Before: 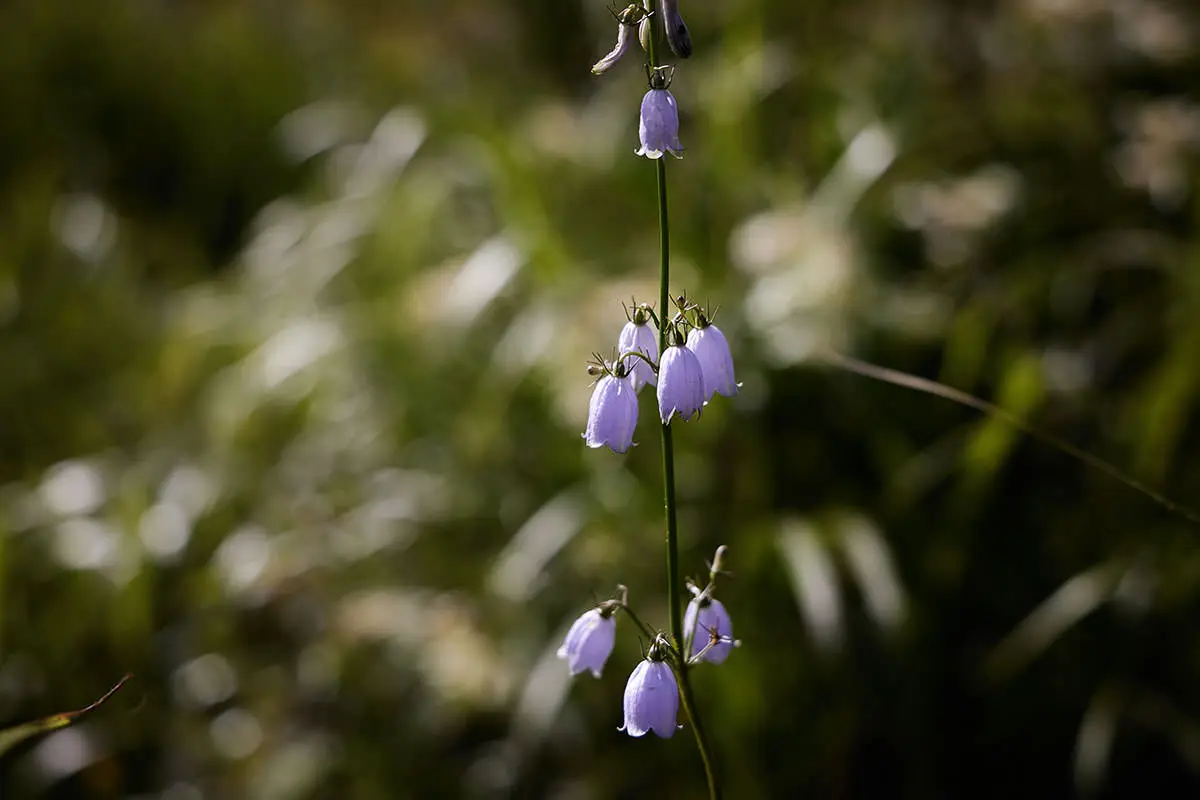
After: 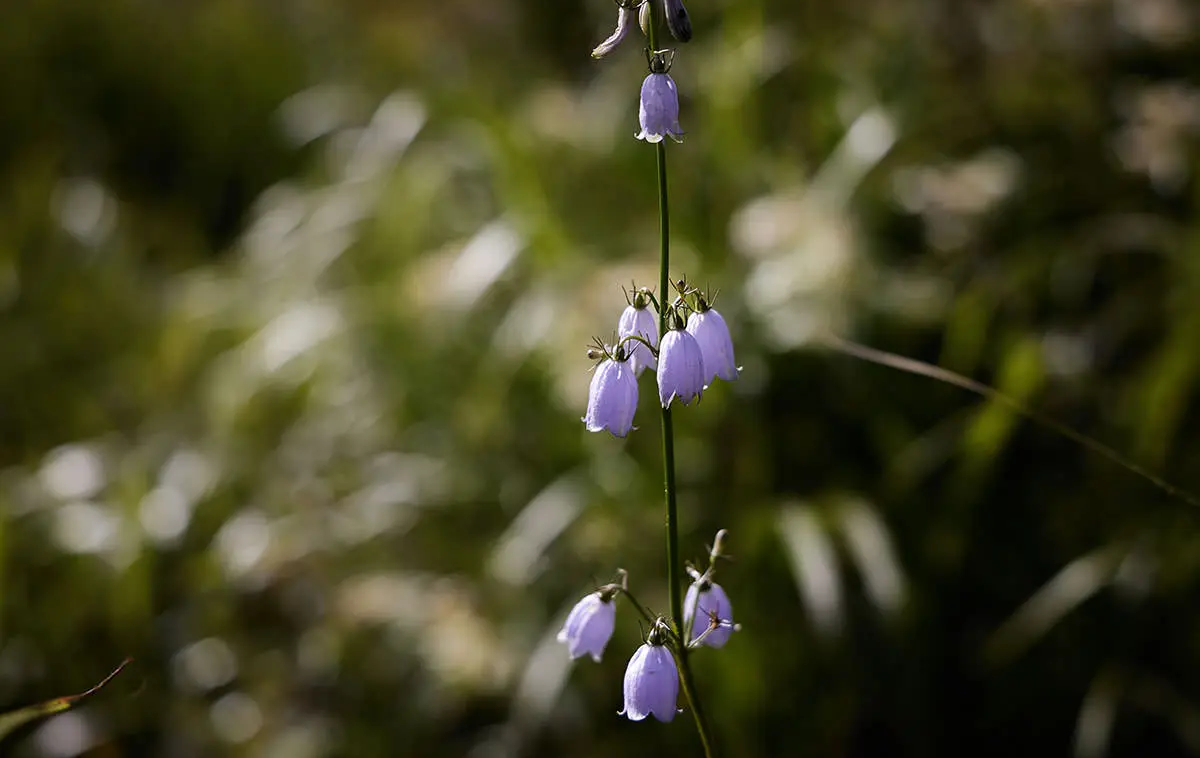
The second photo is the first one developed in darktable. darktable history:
crop and rotate: top 2.028%, bottom 3.132%
